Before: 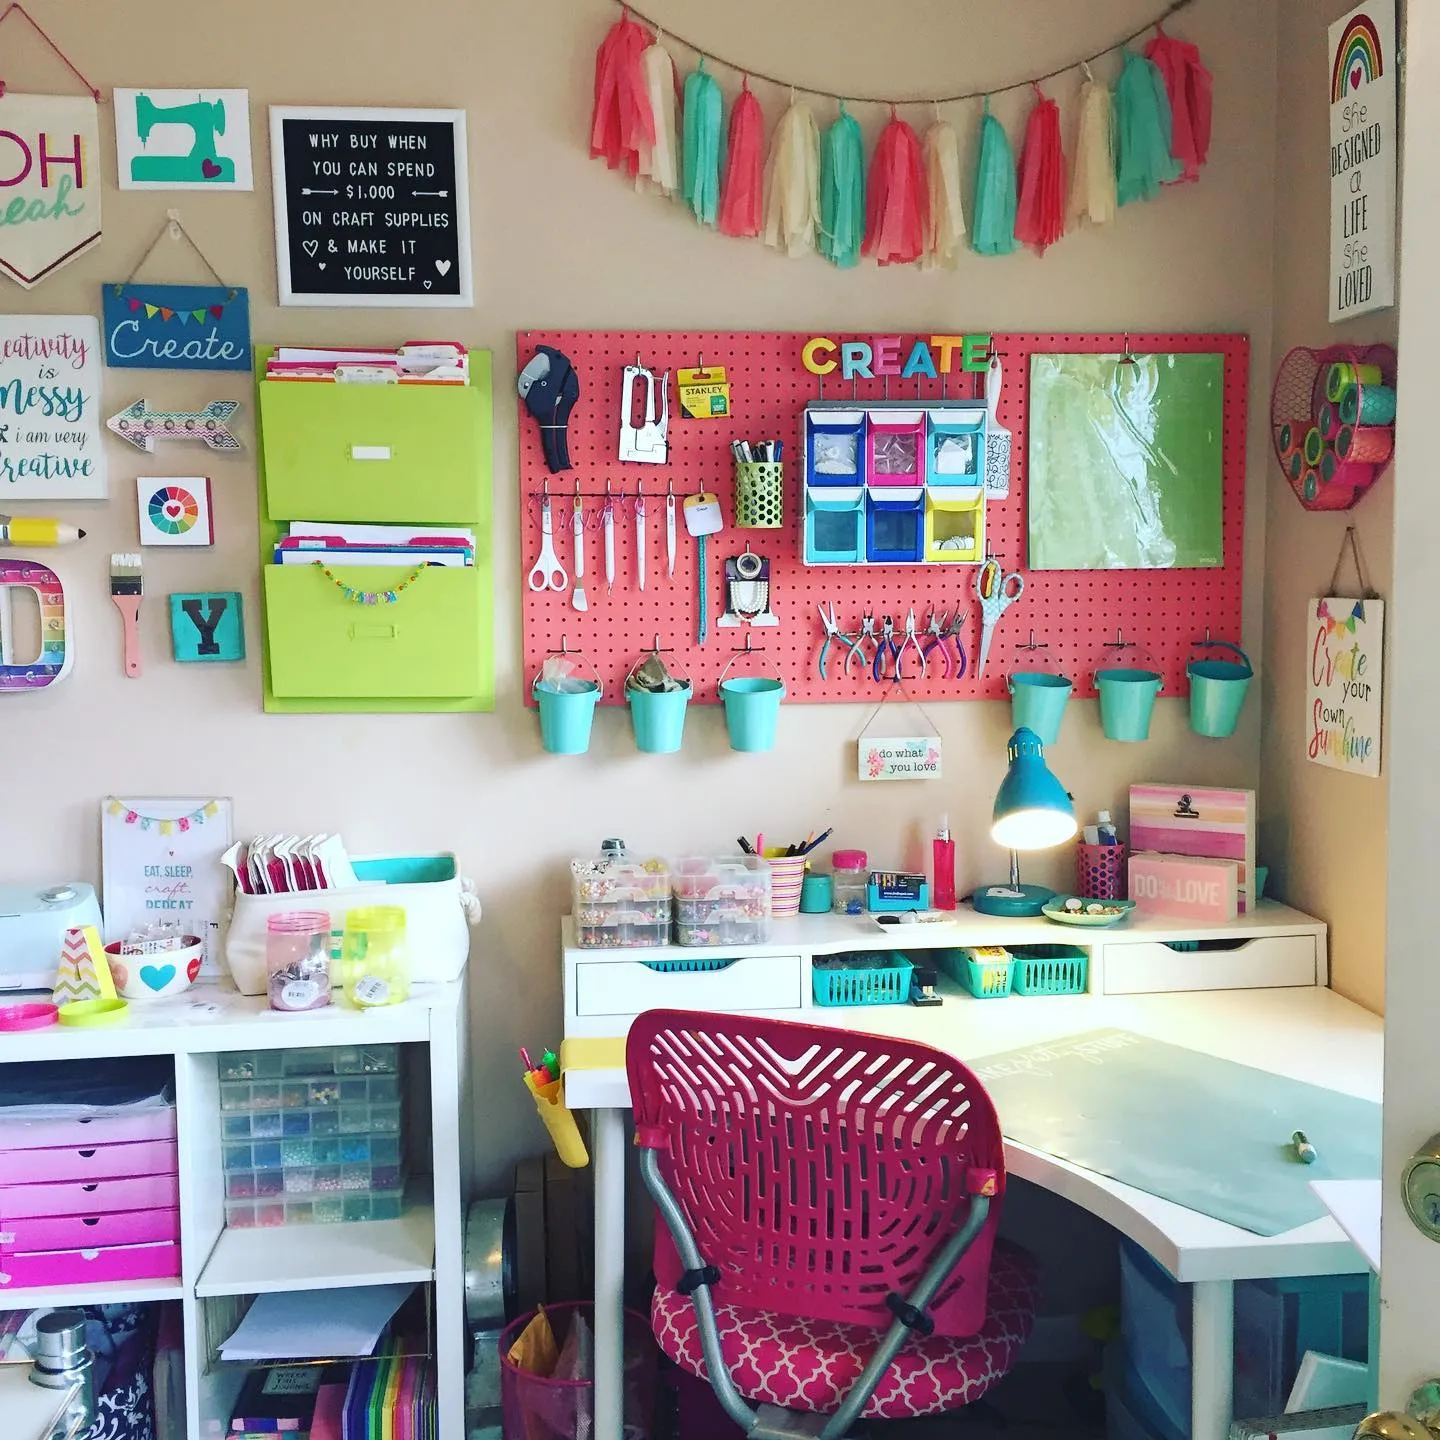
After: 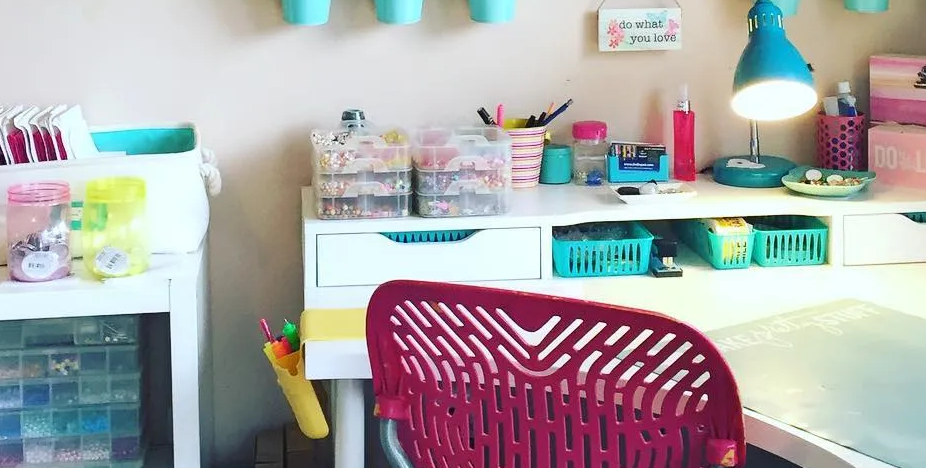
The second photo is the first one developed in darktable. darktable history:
crop: left 18.081%, top 50.677%, right 17.585%, bottom 16.822%
